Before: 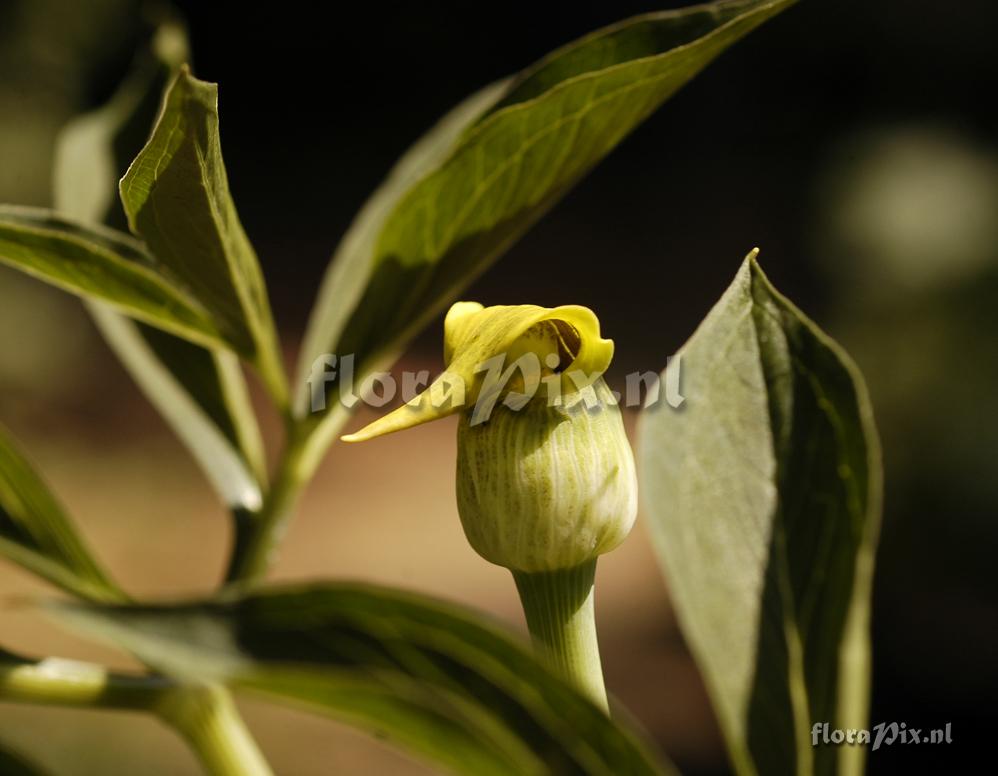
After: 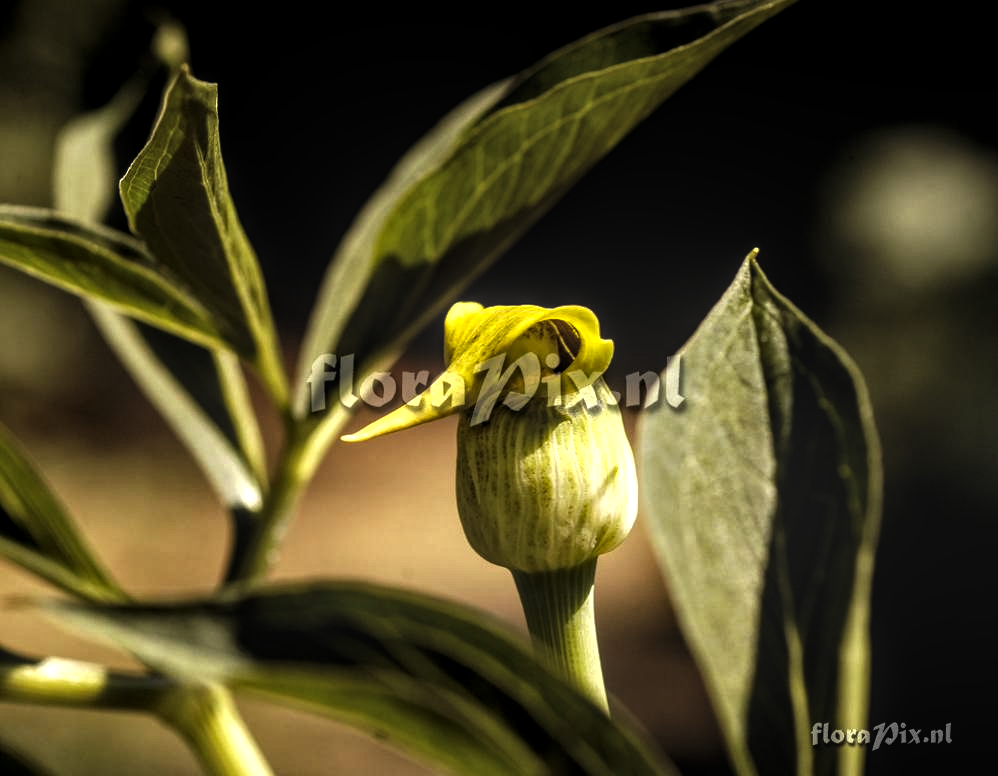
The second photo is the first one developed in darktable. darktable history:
levels: levels [0.044, 0.475, 0.791]
local contrast: highlights 0%, shadows 0%, detail 133%
